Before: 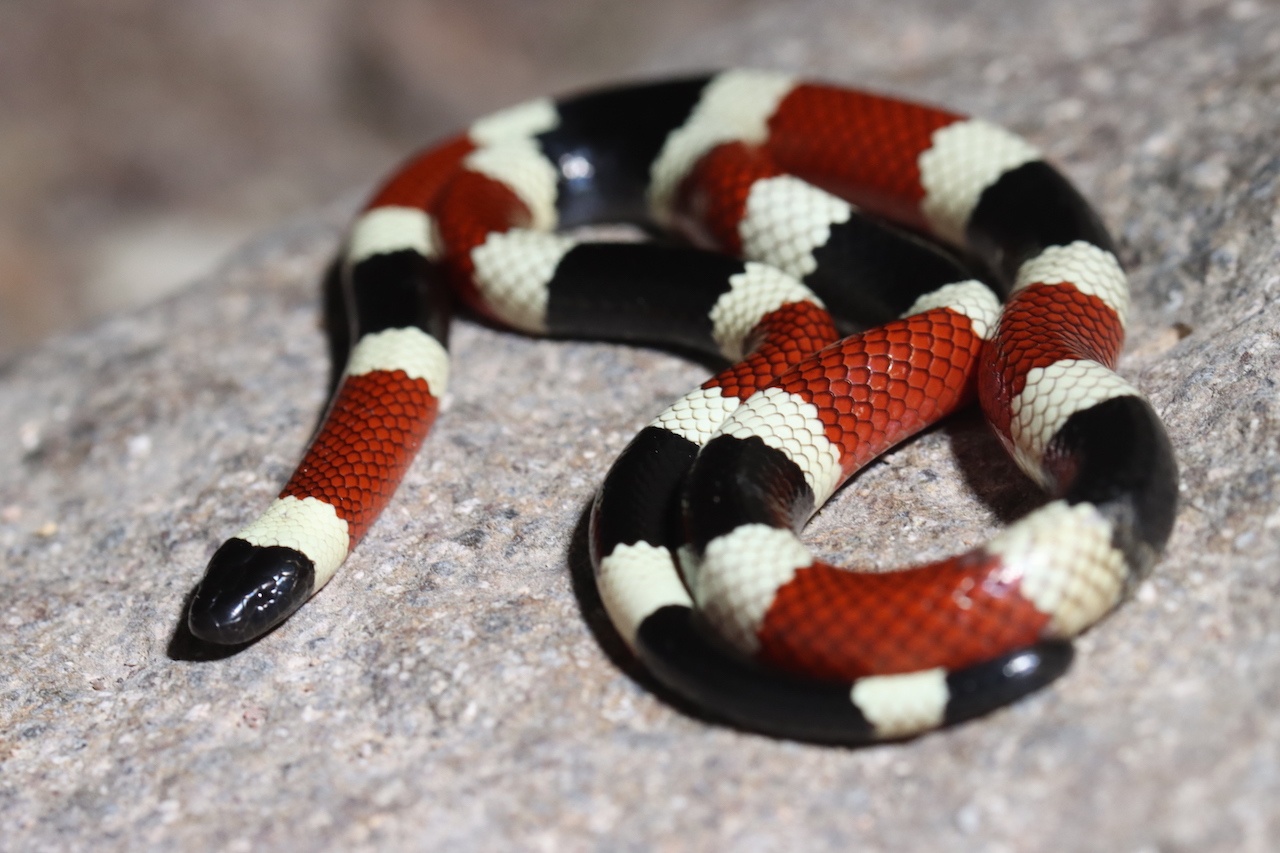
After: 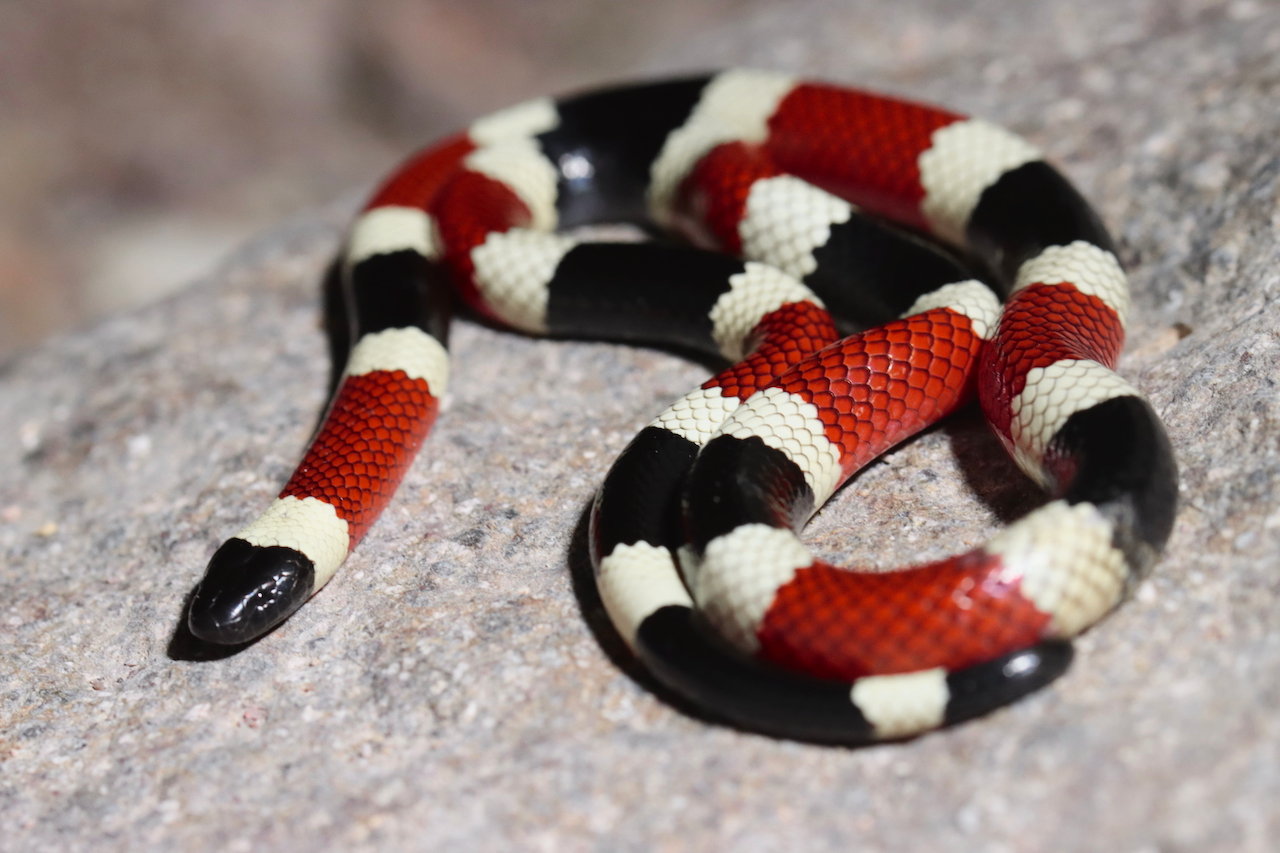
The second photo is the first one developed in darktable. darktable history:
tone curve: curves: ch0 [(0, 0.013) (0.036, 0.035) (0.274, 0.288) (0.504, 0.536) (0.844, 0.84) (1, 0.97)]; ch1 [(0, 0) (0.389, 0.403) (0.462, 0.48) (0.499, 0.5) (0.524, 0.529) (0.567, 0.603) (0.626, 0.651) (0.749, 0.781) (1, 1)]; ch2 [(0, 0) (0.464, 0.478) (0.5, 0.501) (0.533, 0.539) (0.599, 0.6) (0.704, 0.732) (1, 1)], color space Lab, independent channels, preserve colors none
